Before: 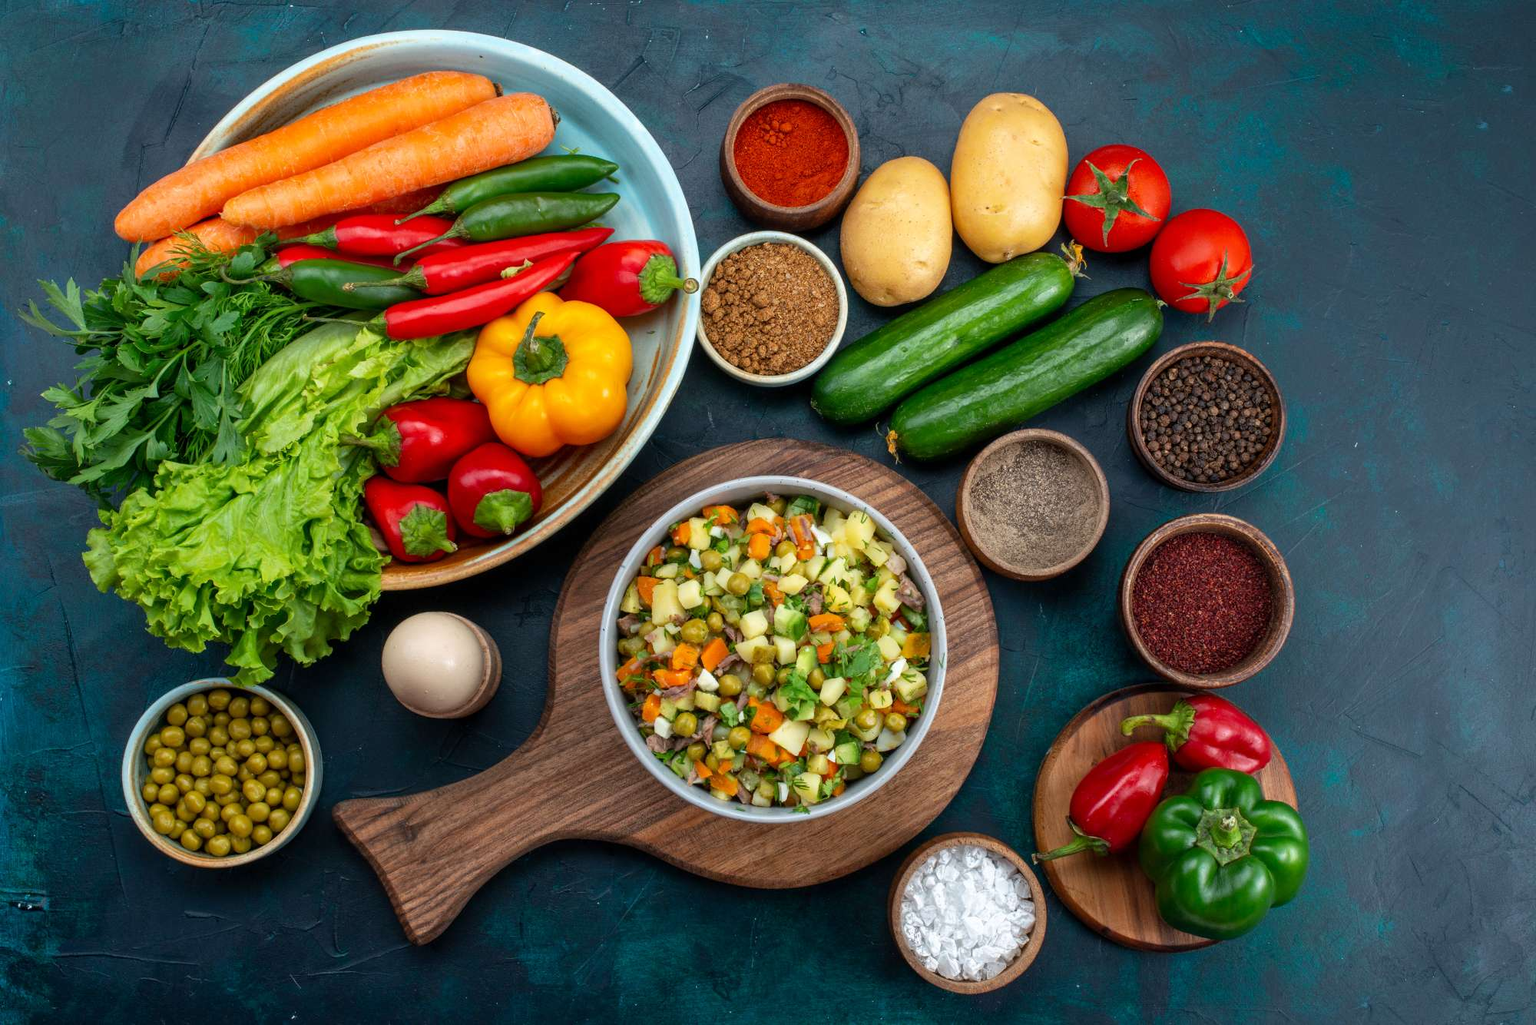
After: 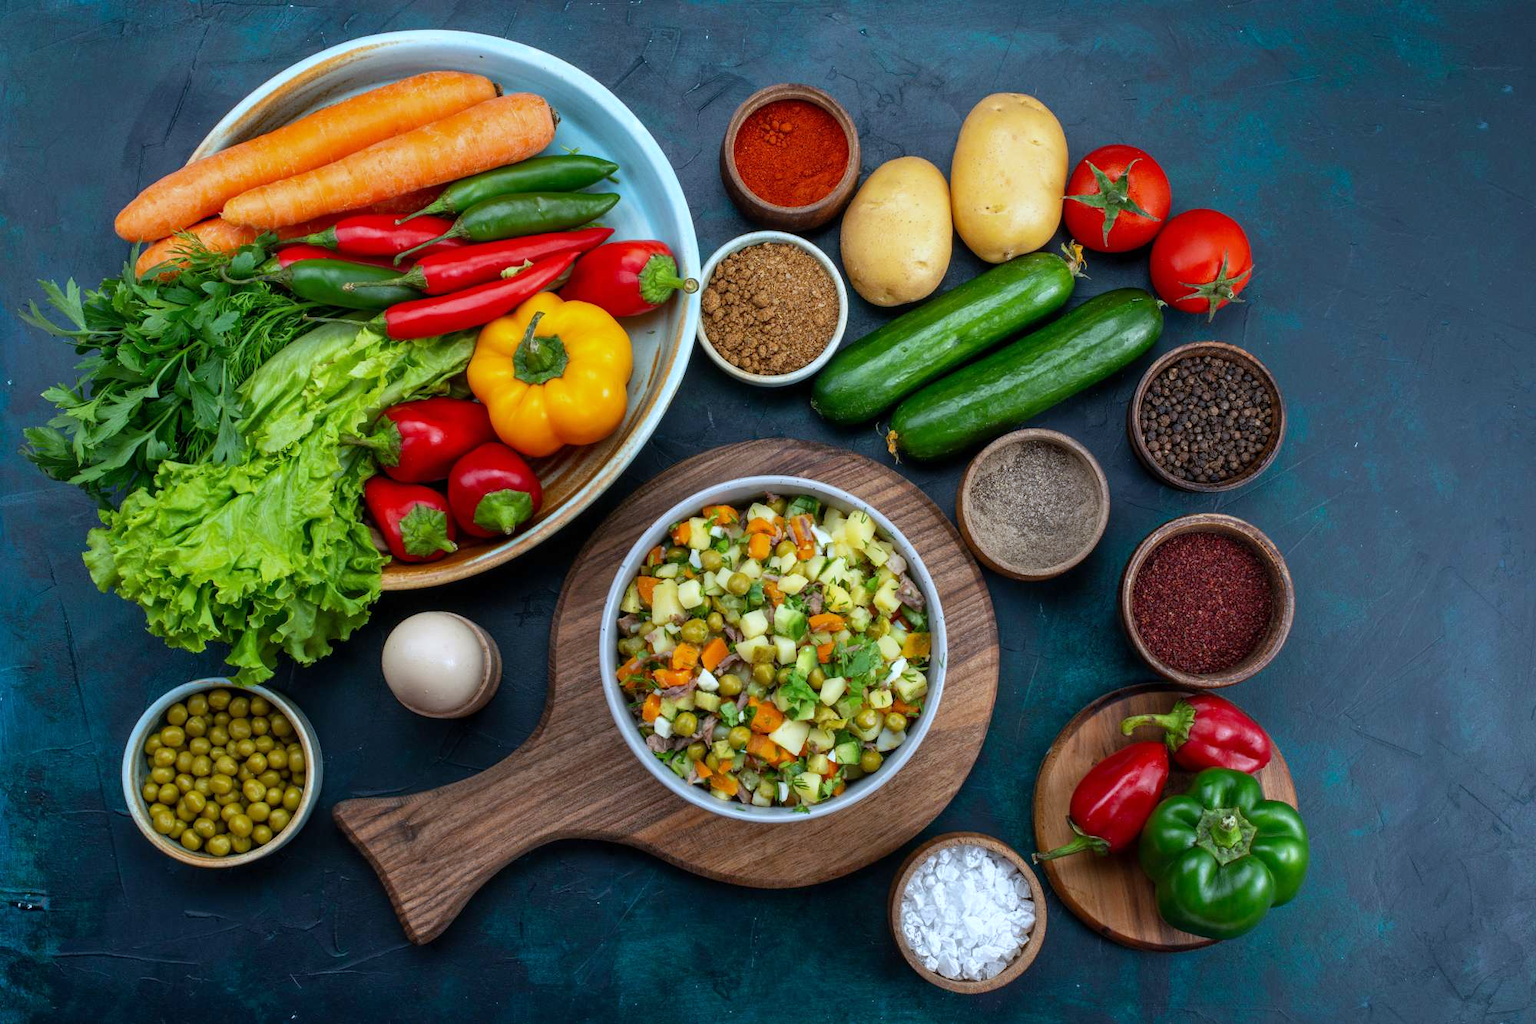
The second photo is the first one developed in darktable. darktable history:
white balance: red 0.924, blue 1.095
color balance: contrast fulcrum 17.78%
